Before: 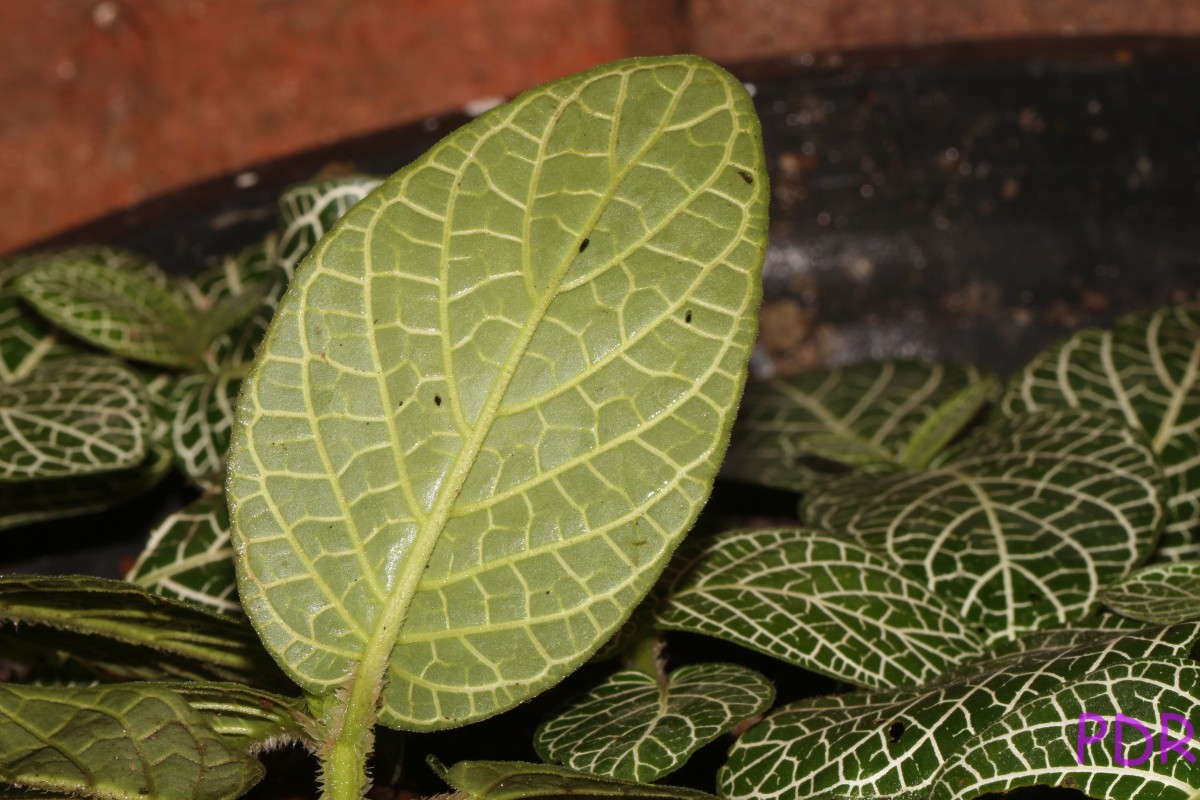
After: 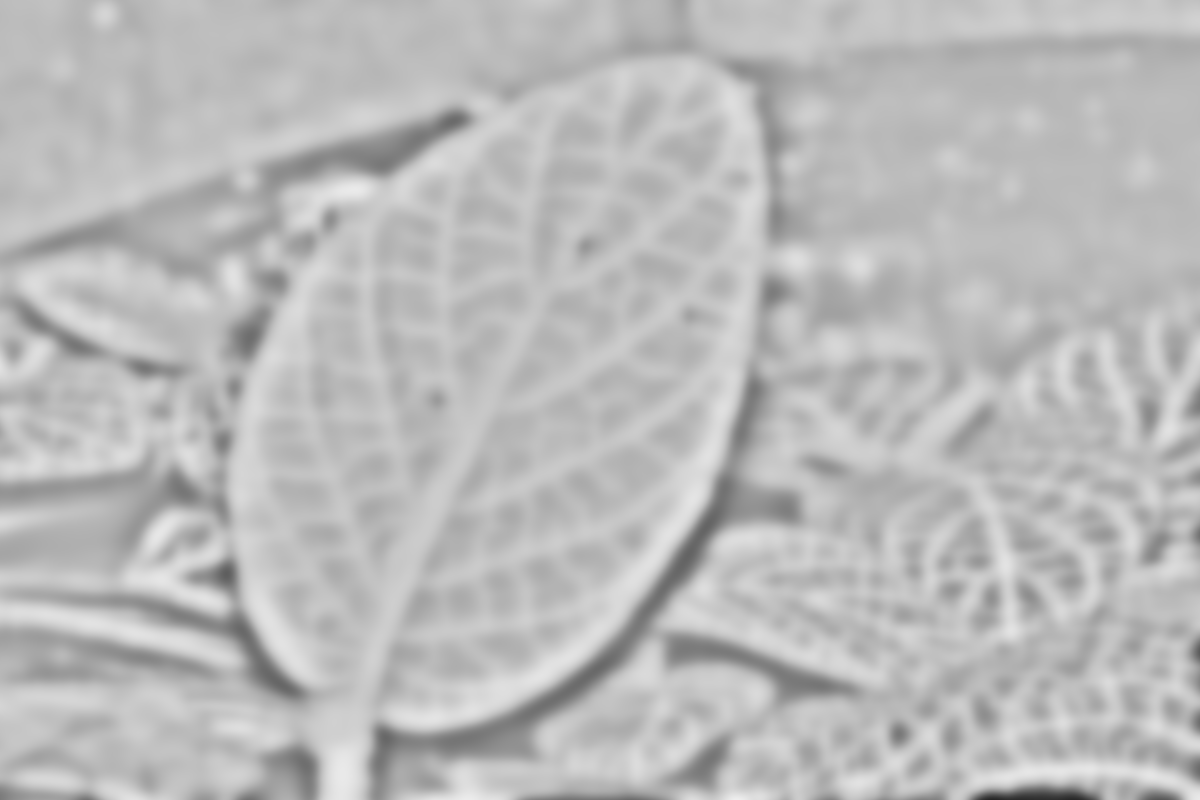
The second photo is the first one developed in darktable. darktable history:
base curve: curves: ch0 [(0, 0) (0.007, 0.004) (0.027, 0.03) (0.046, 0.07) (0.207, 0.54) (0.442, 0.872) (0.673, 0.972) (1, 1)], preserve colors none
highpass: sharpness 49.79%, contrast boost 49.79% | blend: blend mode softlight, opacity 32%; mask: uniform (no mask)
lowpass: on, module defaults | blend: blend mode softlight, opacity 33%; mask: uniform (no mask)
velvia: on, module defaults
tone curve: curves: ch0 [(0, 0) (0.266, 0.247) (0.741, 0.751) (1, 1)], color space Lab, linked channels, preserve colors none
